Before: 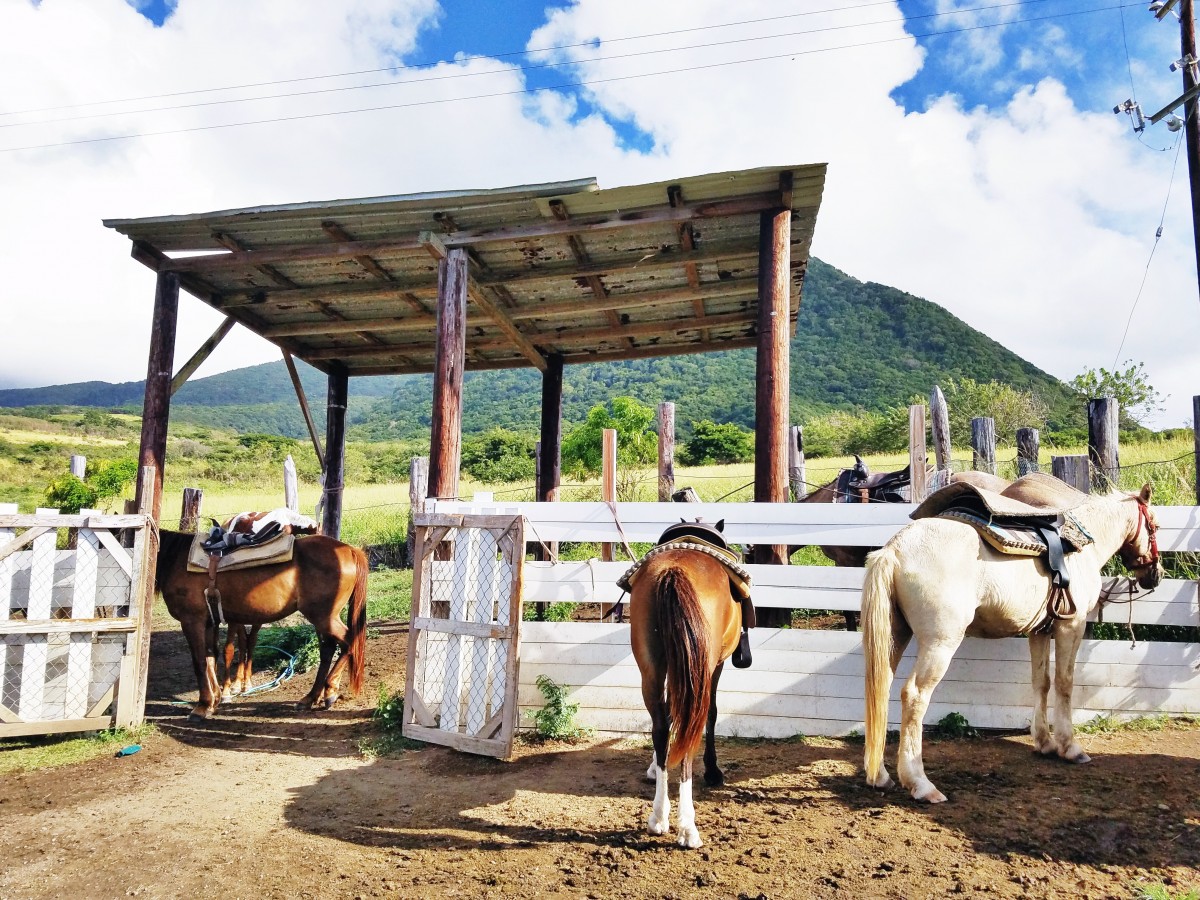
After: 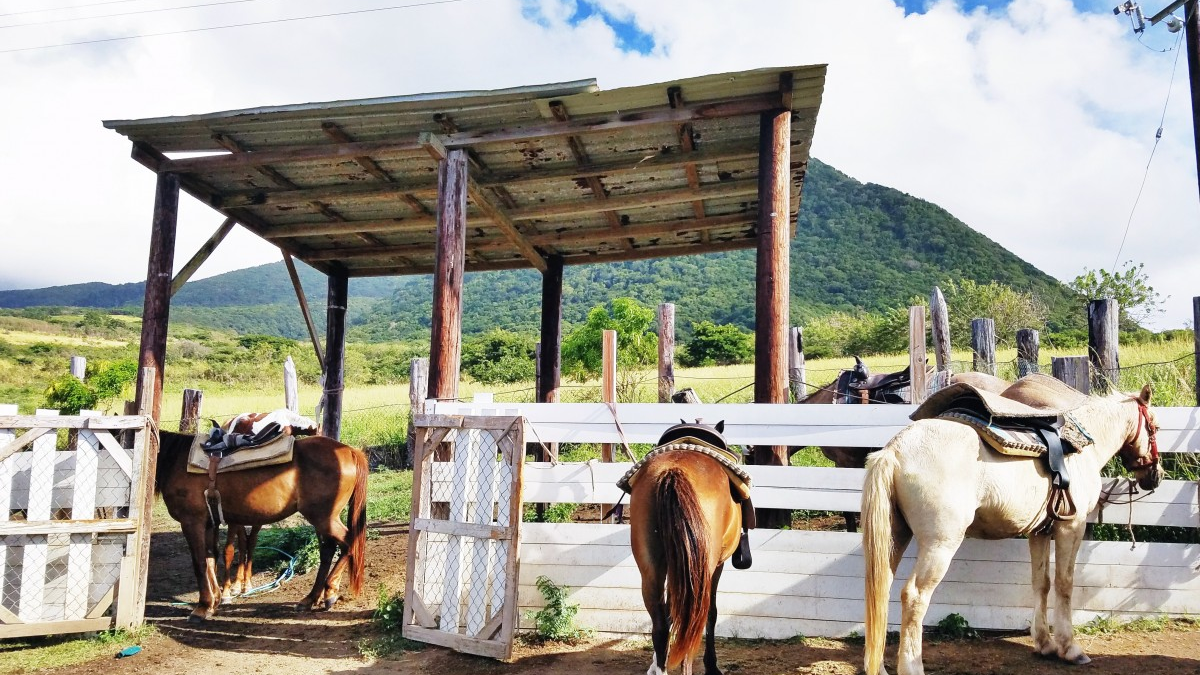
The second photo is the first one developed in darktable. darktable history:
rotate and perspective: automatic cropping original format, crop left 0, crop top 0
crop: top 11.038%, bottom 13.962%
